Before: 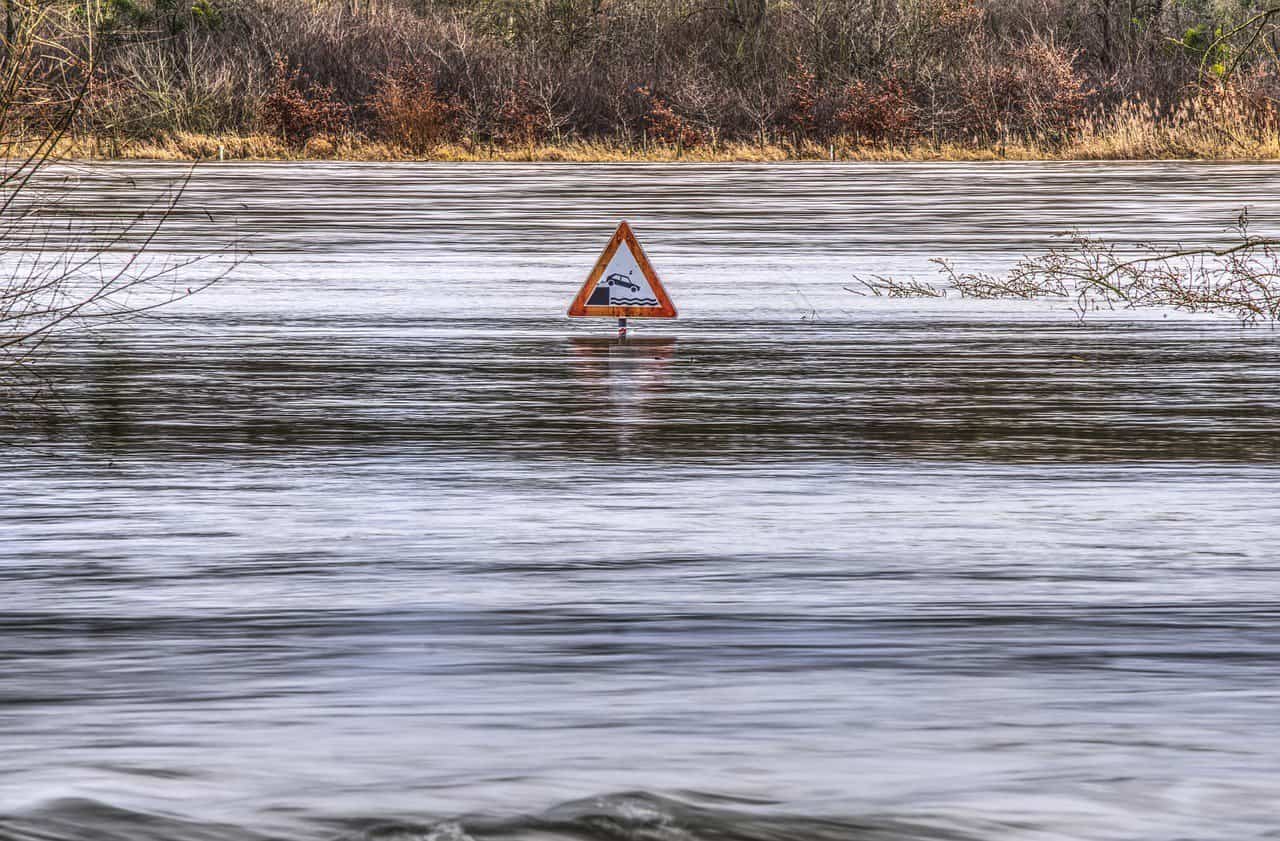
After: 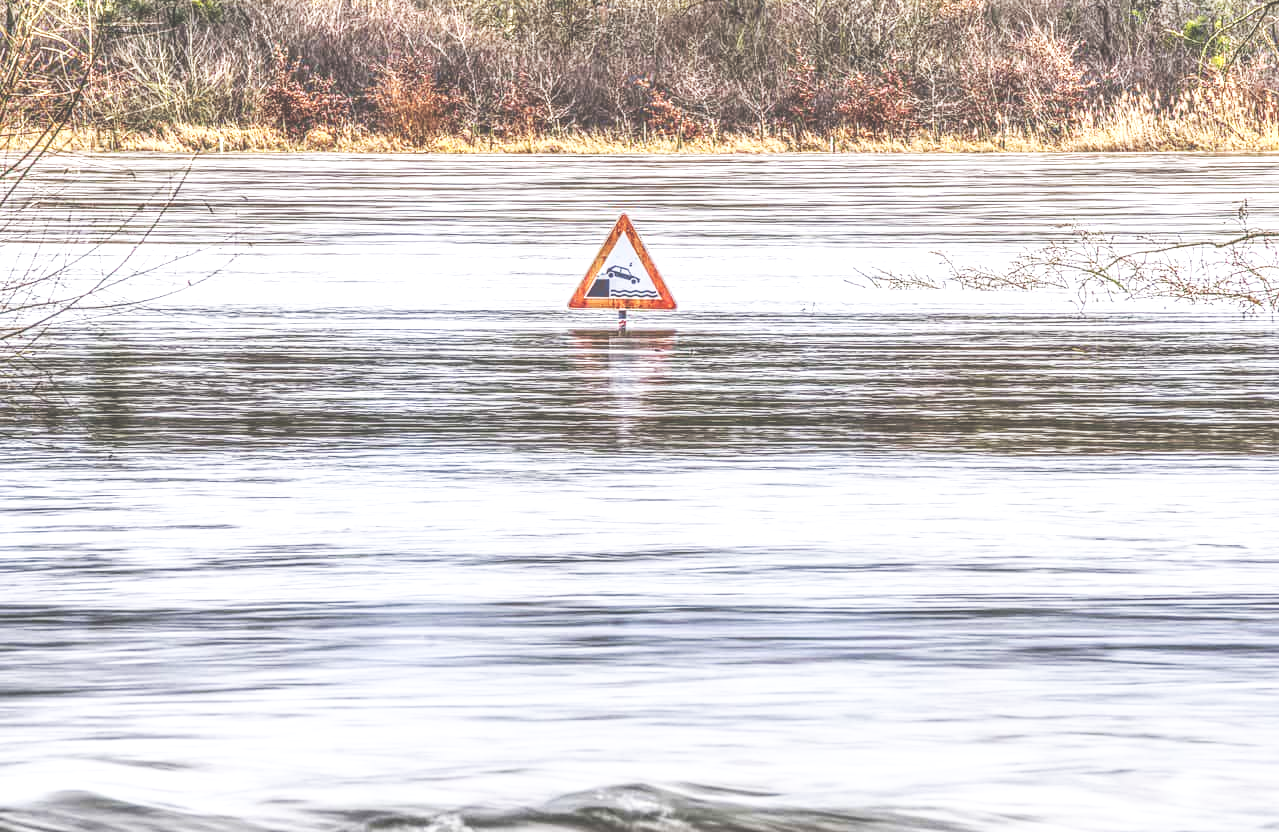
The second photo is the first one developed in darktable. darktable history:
base curve: curves: ch0 [(0, 0) (0.007, 0.004) (0.027, 0.03) (0.046, 0.07) (0.207, 0.54) (0.442, 0.872) (0.673, 0.972) (1, 1)], preserve colors none
crop: top 1.049%, right 0.001%
local contrast: on, module defaults
exposure: black level correction -0.041, exposure 0.064 EV, compensate highlight preservation false
